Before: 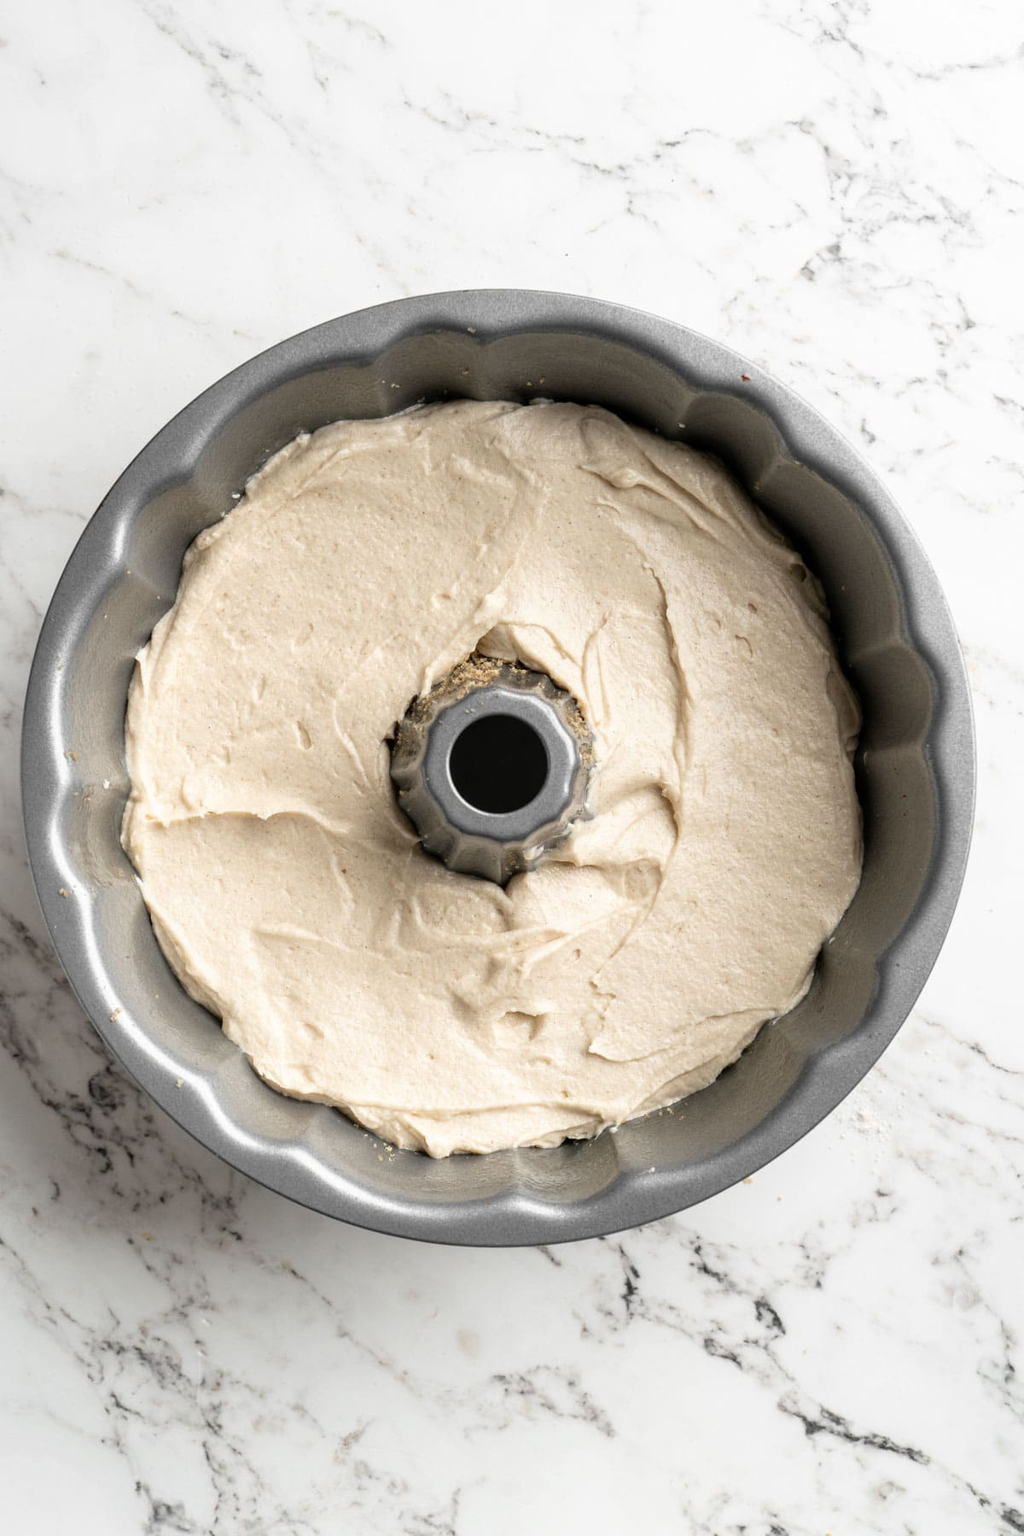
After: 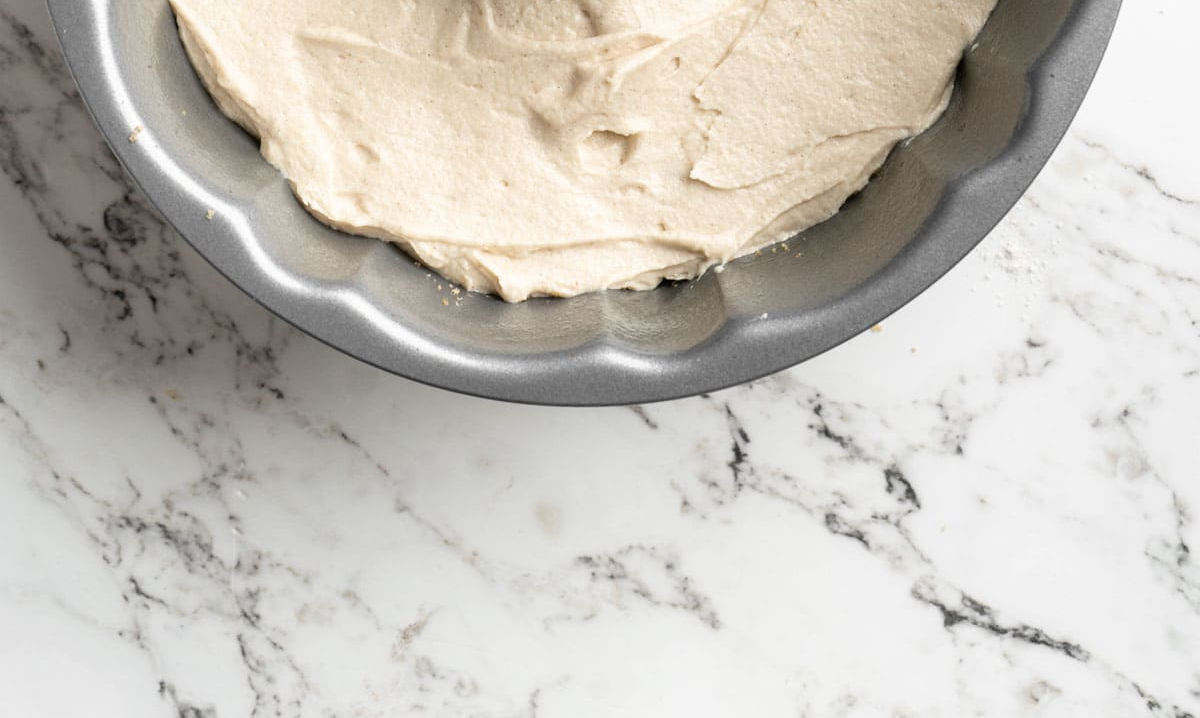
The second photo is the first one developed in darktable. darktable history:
crop and rotate: top 58.642%, bottom 1.446%
